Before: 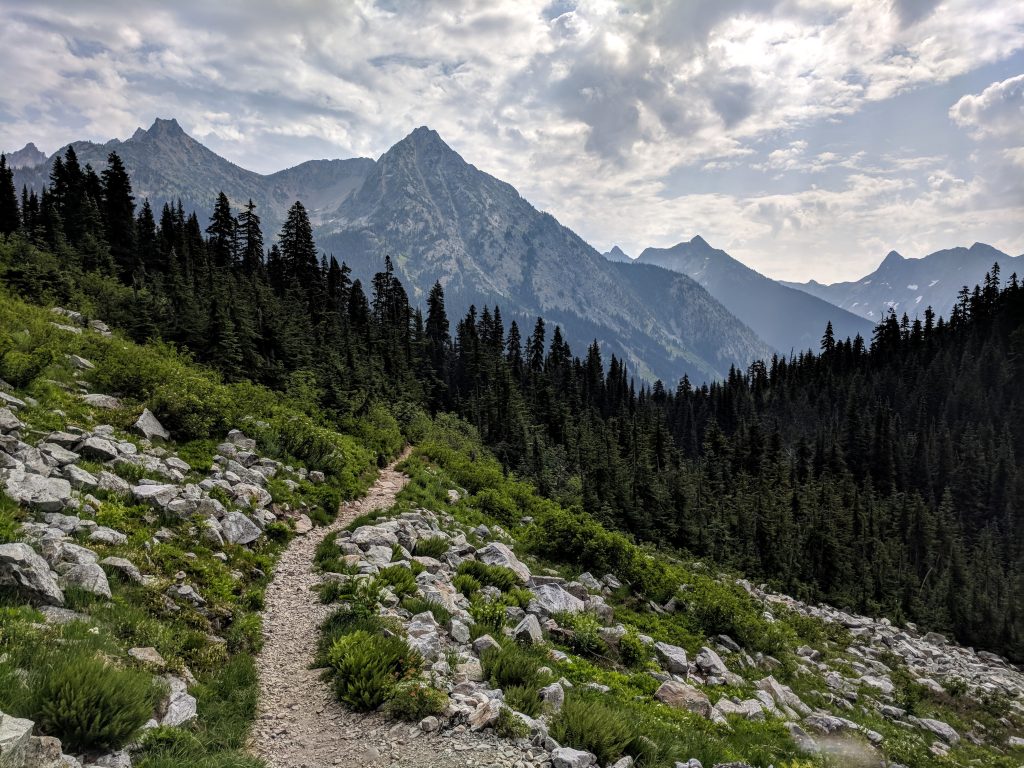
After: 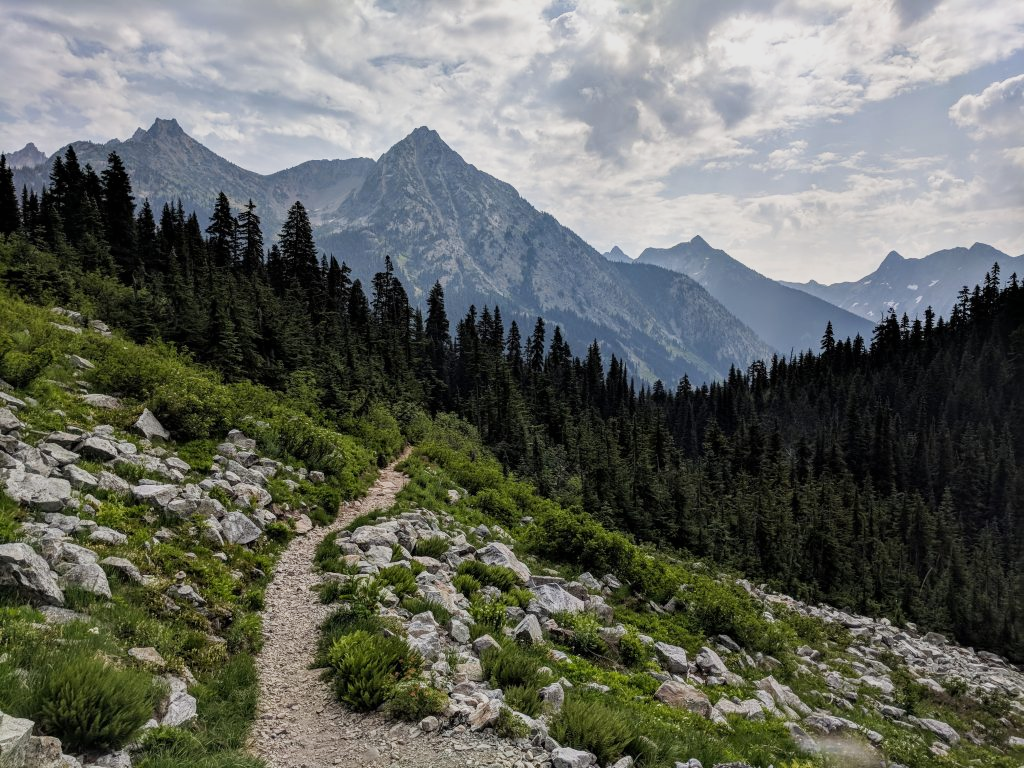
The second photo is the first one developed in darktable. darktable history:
exposure: exposure 0 EV, compensate highlight preservation false
sigmoid: contrast 1.22, skew 0.65
